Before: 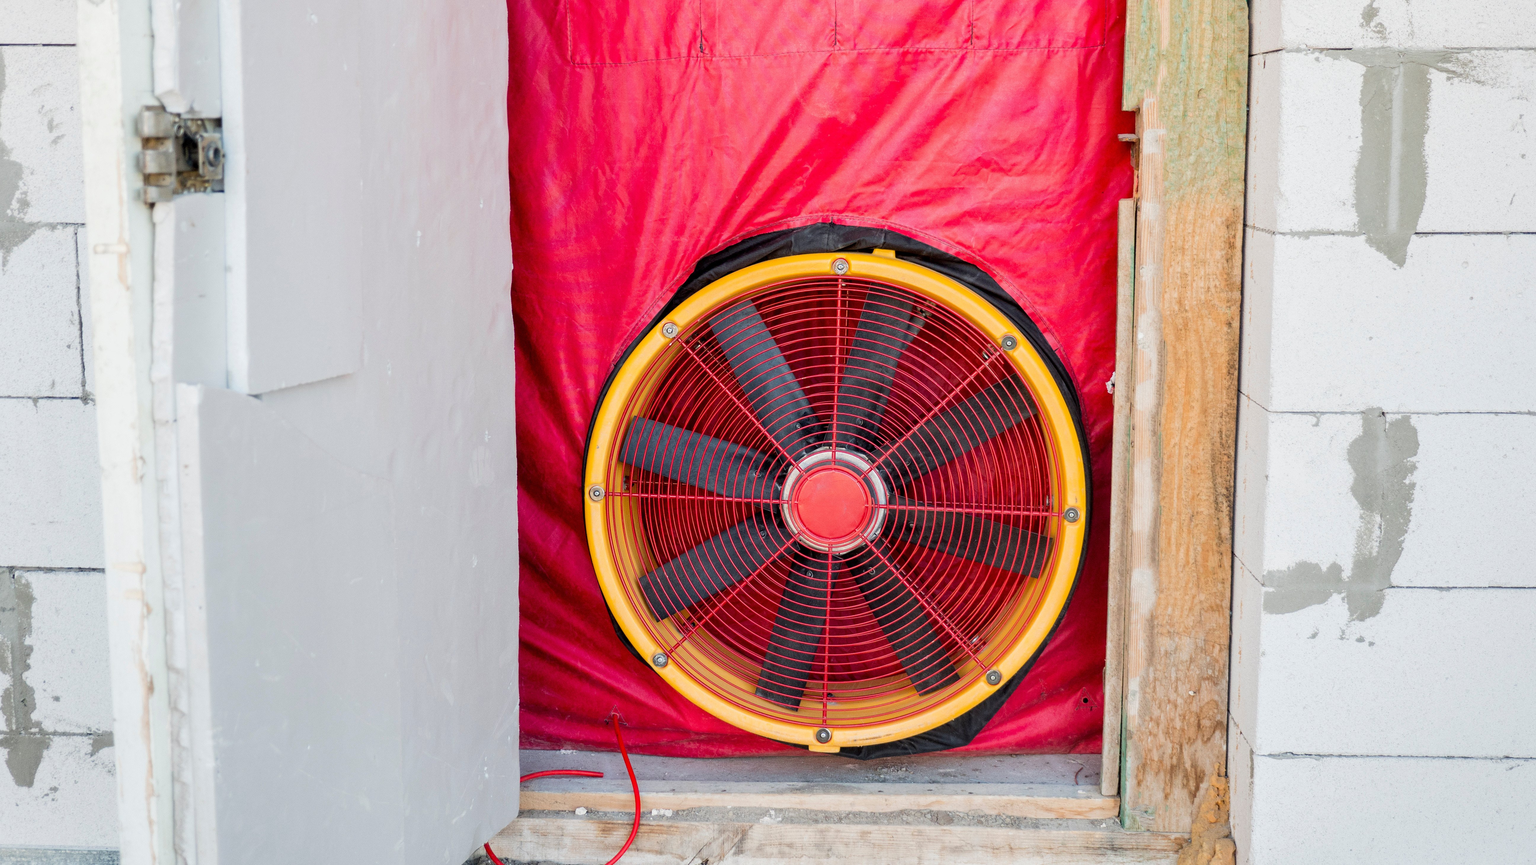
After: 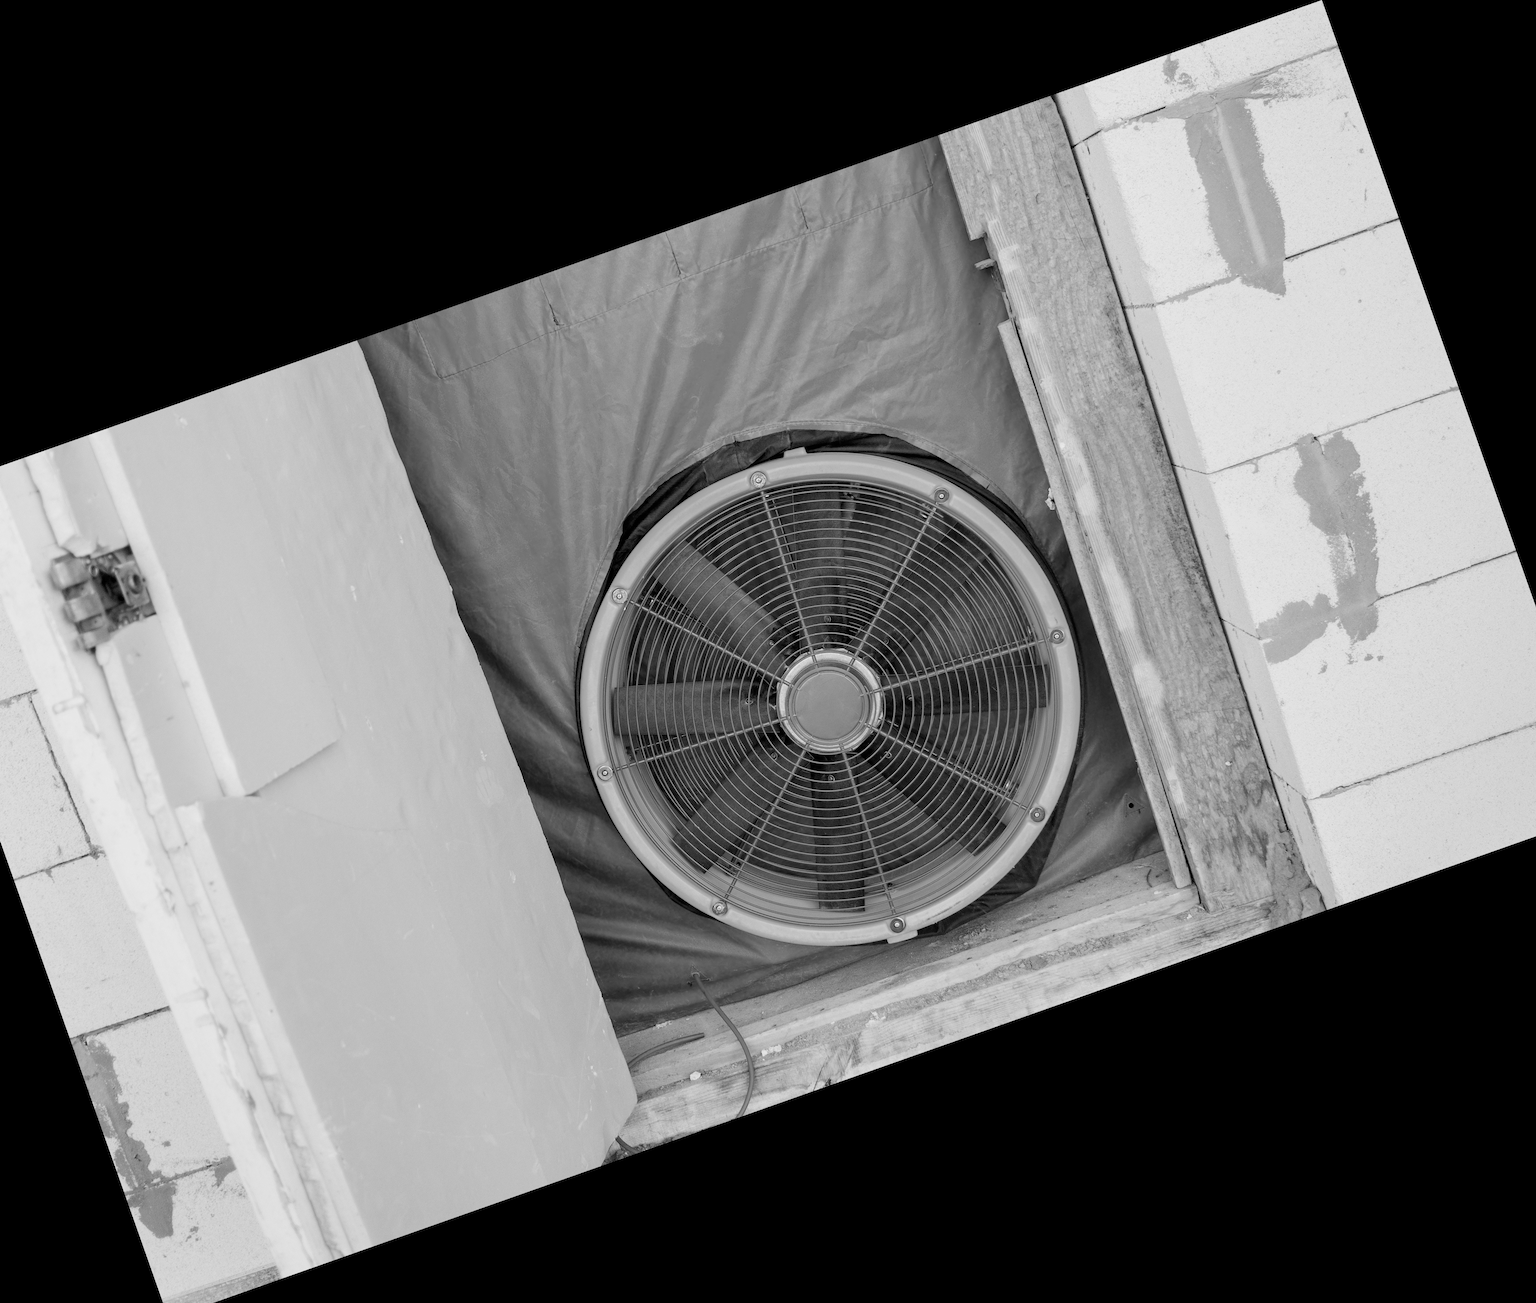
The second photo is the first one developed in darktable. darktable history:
color calibration: output gray [0.21, 0.42, 0.37, 0], gray › normalize channels true, illuminant same as pipeline (D50), adaptation XYZ, x 0.346, y 0.359, gamut compression 0
crop and rotate: angle 19.43°, left 6.812%, right 4.125%, bottom 1.087%
